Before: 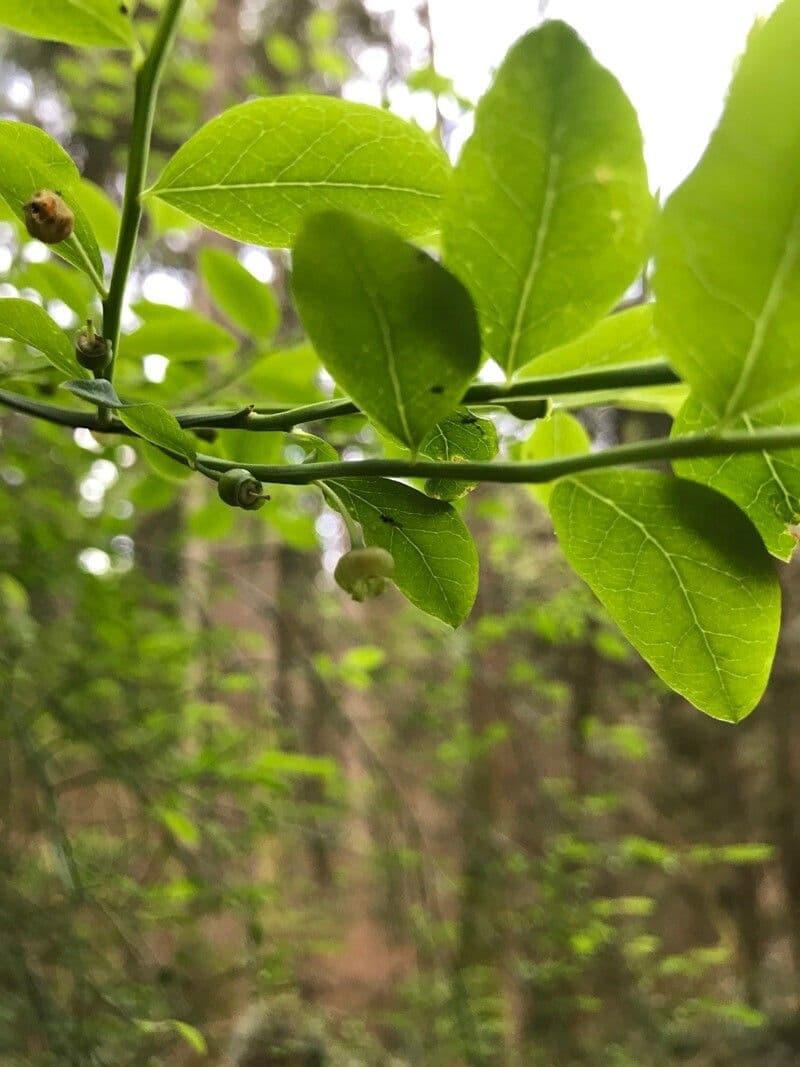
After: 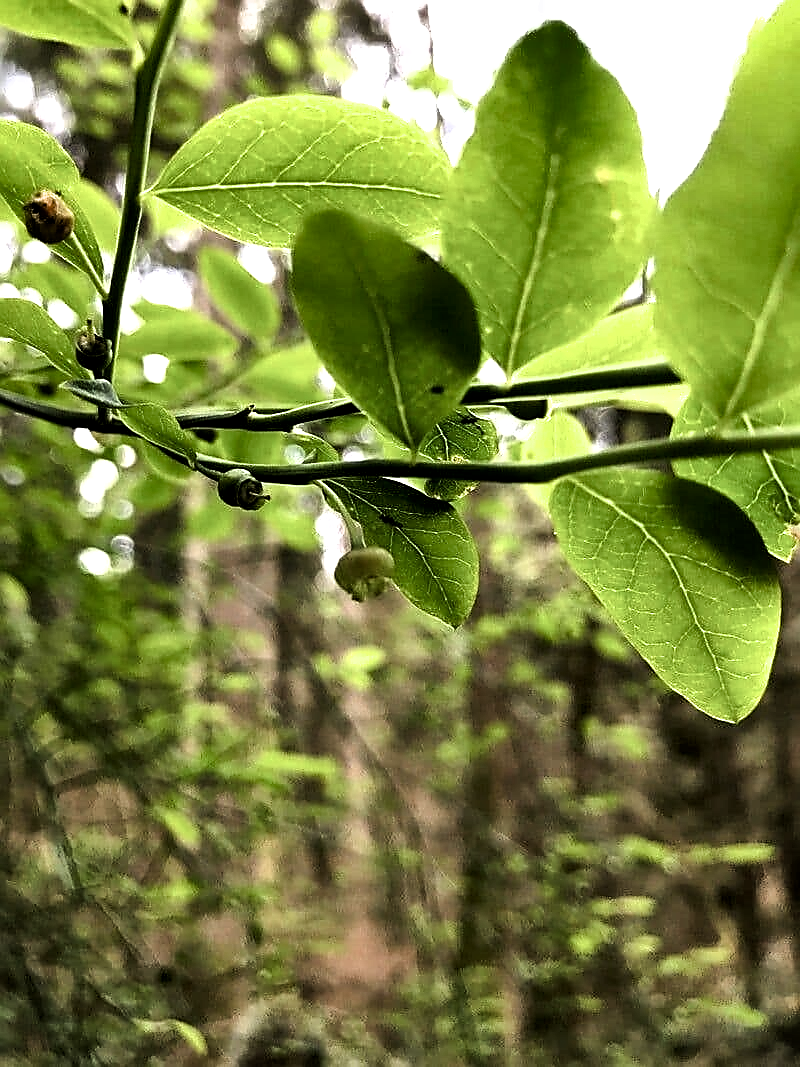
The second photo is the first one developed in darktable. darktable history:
sharpen: radius 1.359, amount 1.262, threshold 0.797
tone equalizer: on, module defaults
shadows and highlights: low approximation 0.01, soften with gaussian
exposure: exposure -0.015 EV, compensate highlight preservation false
local contrast: mode bilateral grid, contrast 20, coarseness 51, detail 132%, midtone range 0.2
filmic rgb: black relative exposure -8.29 EV, white relative exposure 2.22 EV, hardness 7.17, latitude 86.54%, contrast 1.683, highlights saturation mix -3.65%, shadows ↔ highlights balance -3.06%, iterations of high-quality reconstruction 10
